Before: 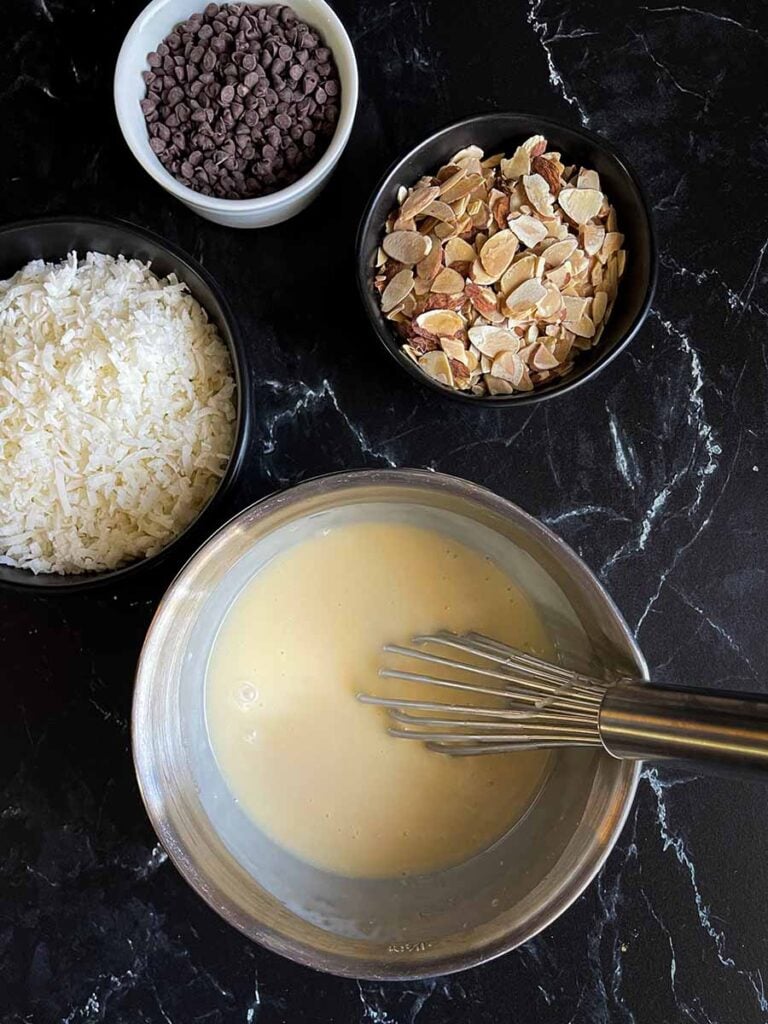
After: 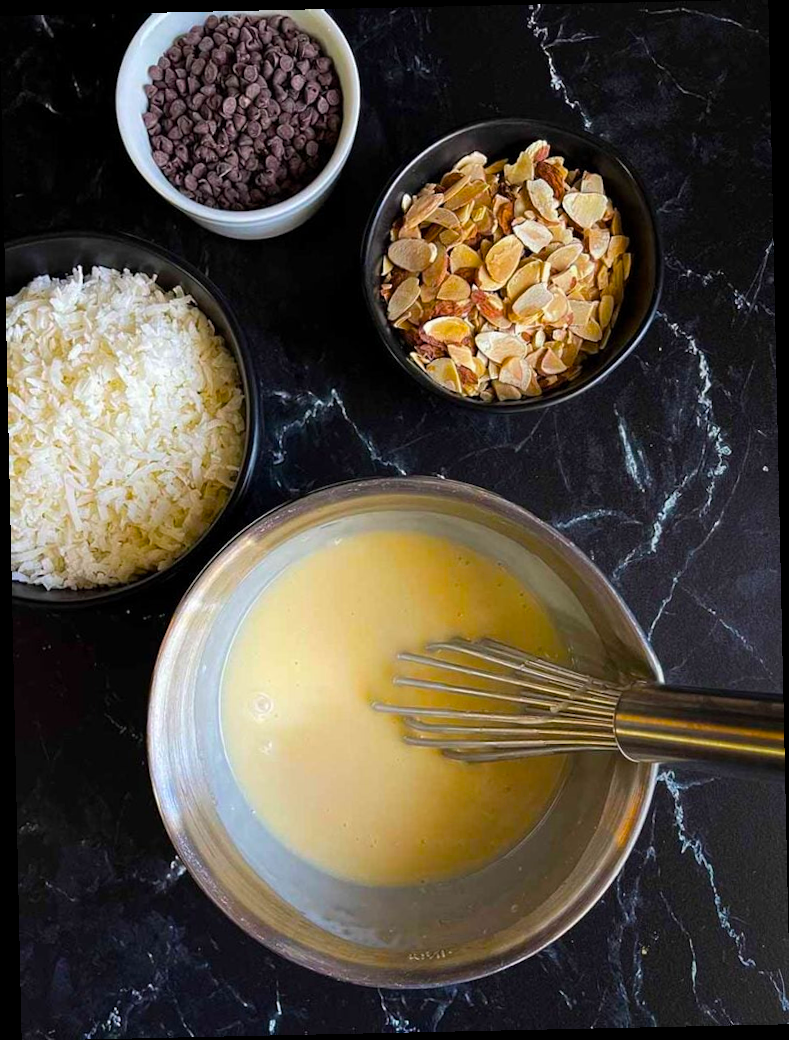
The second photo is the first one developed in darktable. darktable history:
color balance rgb: linear chroma grading › global chroma 15%, perceptual saturation grading › global saturation 30%
rotate and perspective: rotation -1.24°, automatic cropping off
